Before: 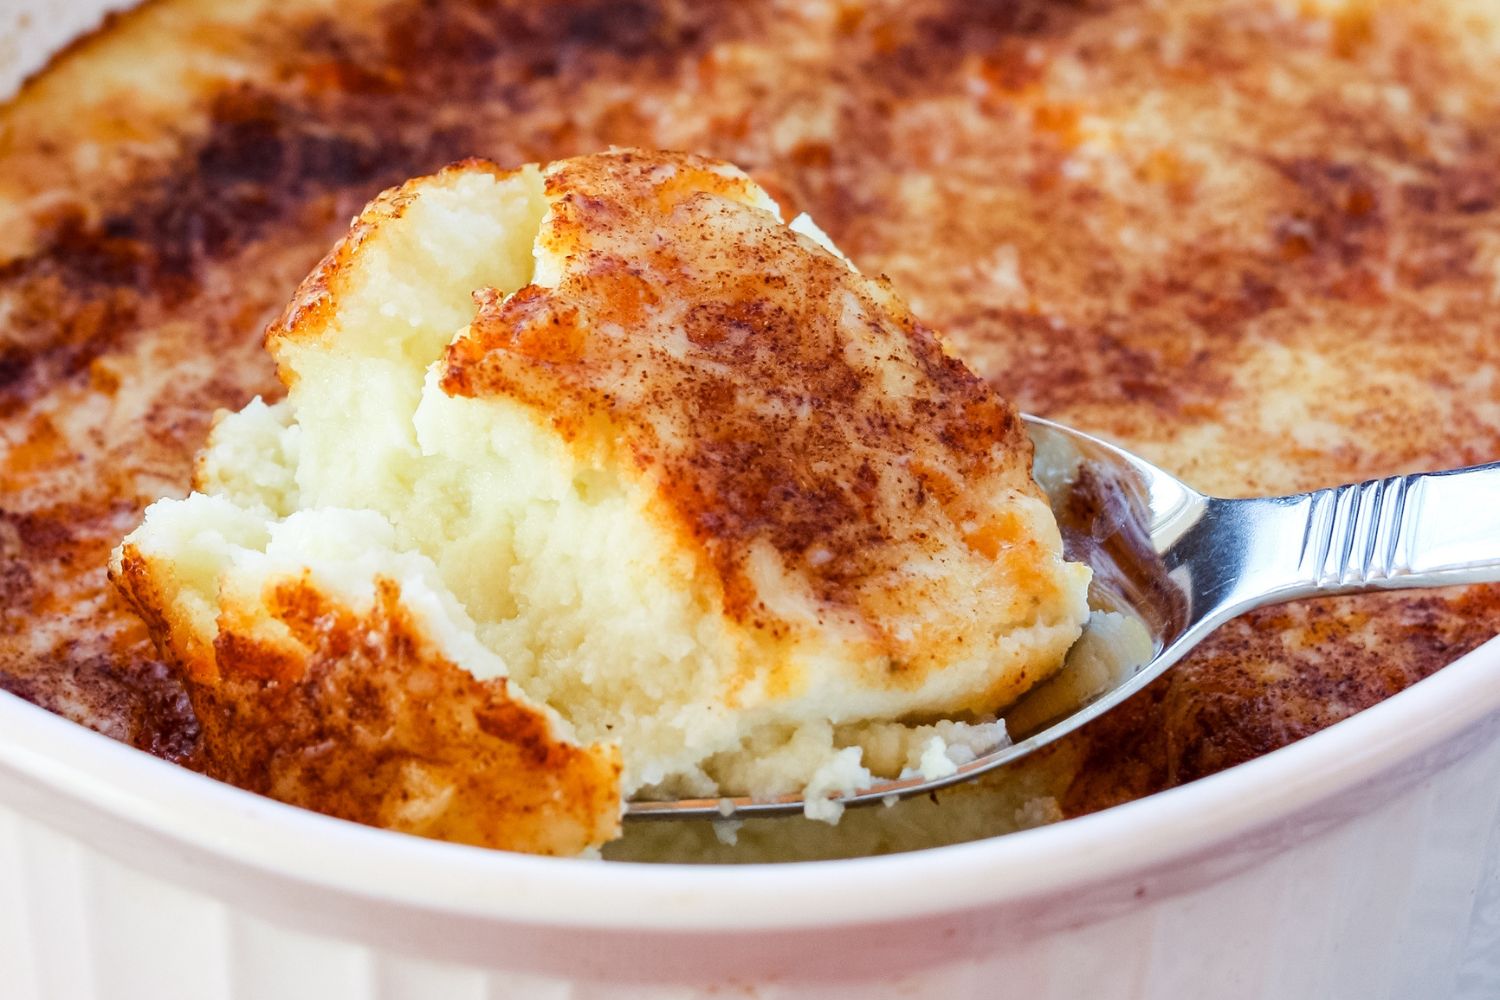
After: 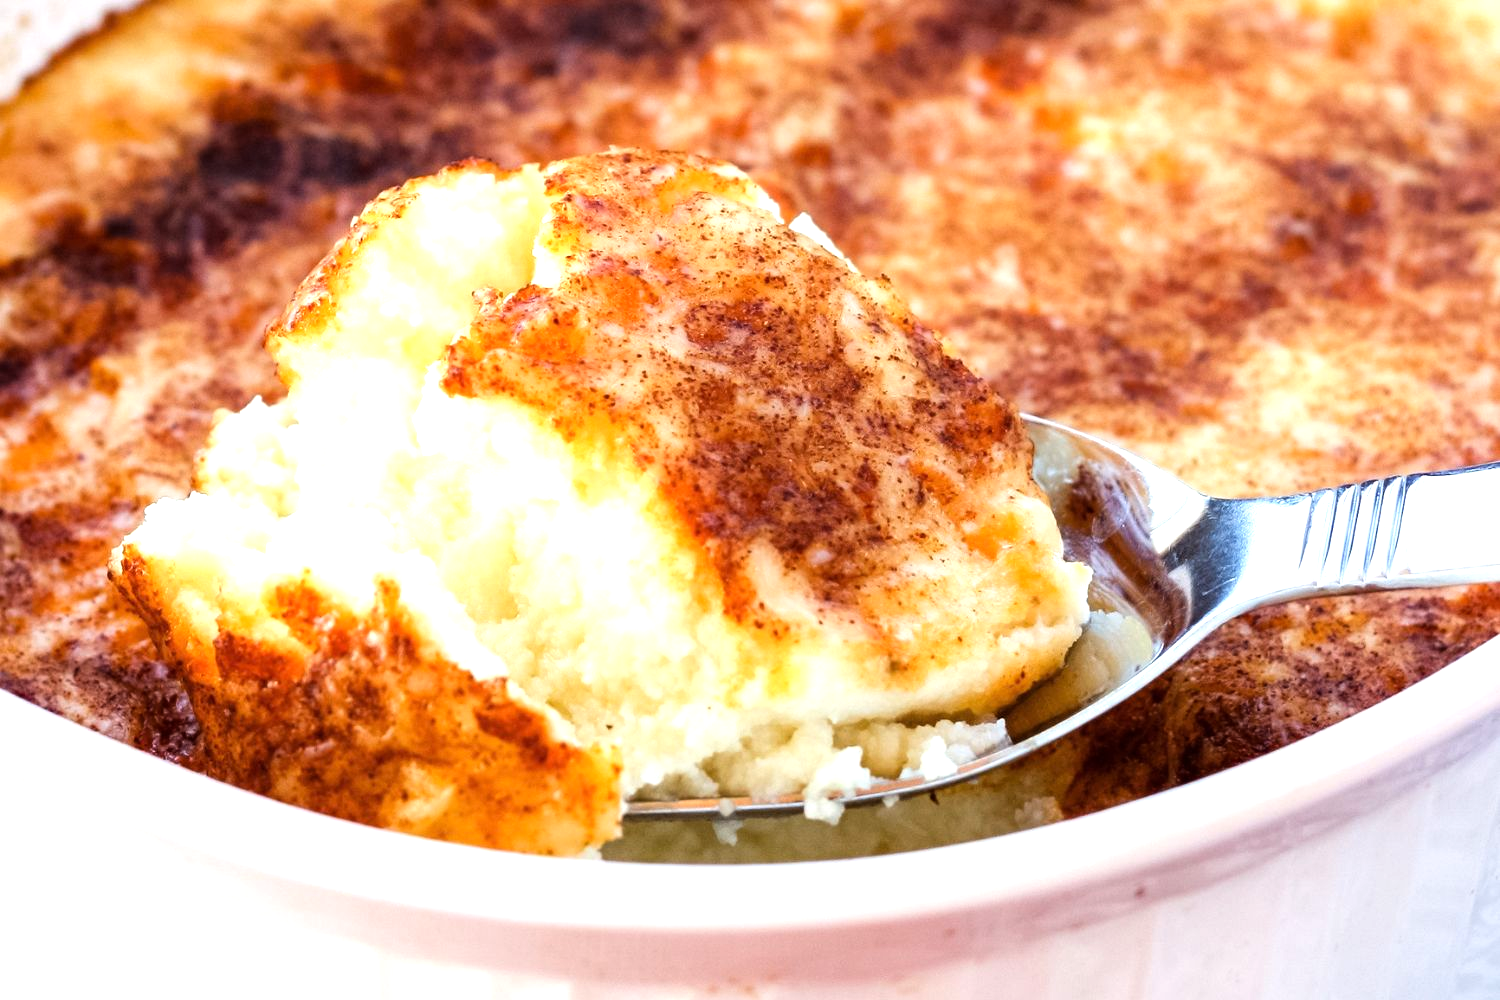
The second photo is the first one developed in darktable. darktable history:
tone equalizer: -8 EV -0.739 EV, -7 EV -0.714 EV, -6 EV -0.623 EV, -5 EV -0.369 EV, -3 EV 0.389 EV, -2 EV 0.6 EV, -1 EV 0.695 EV, +0 EV 0.748 EV
